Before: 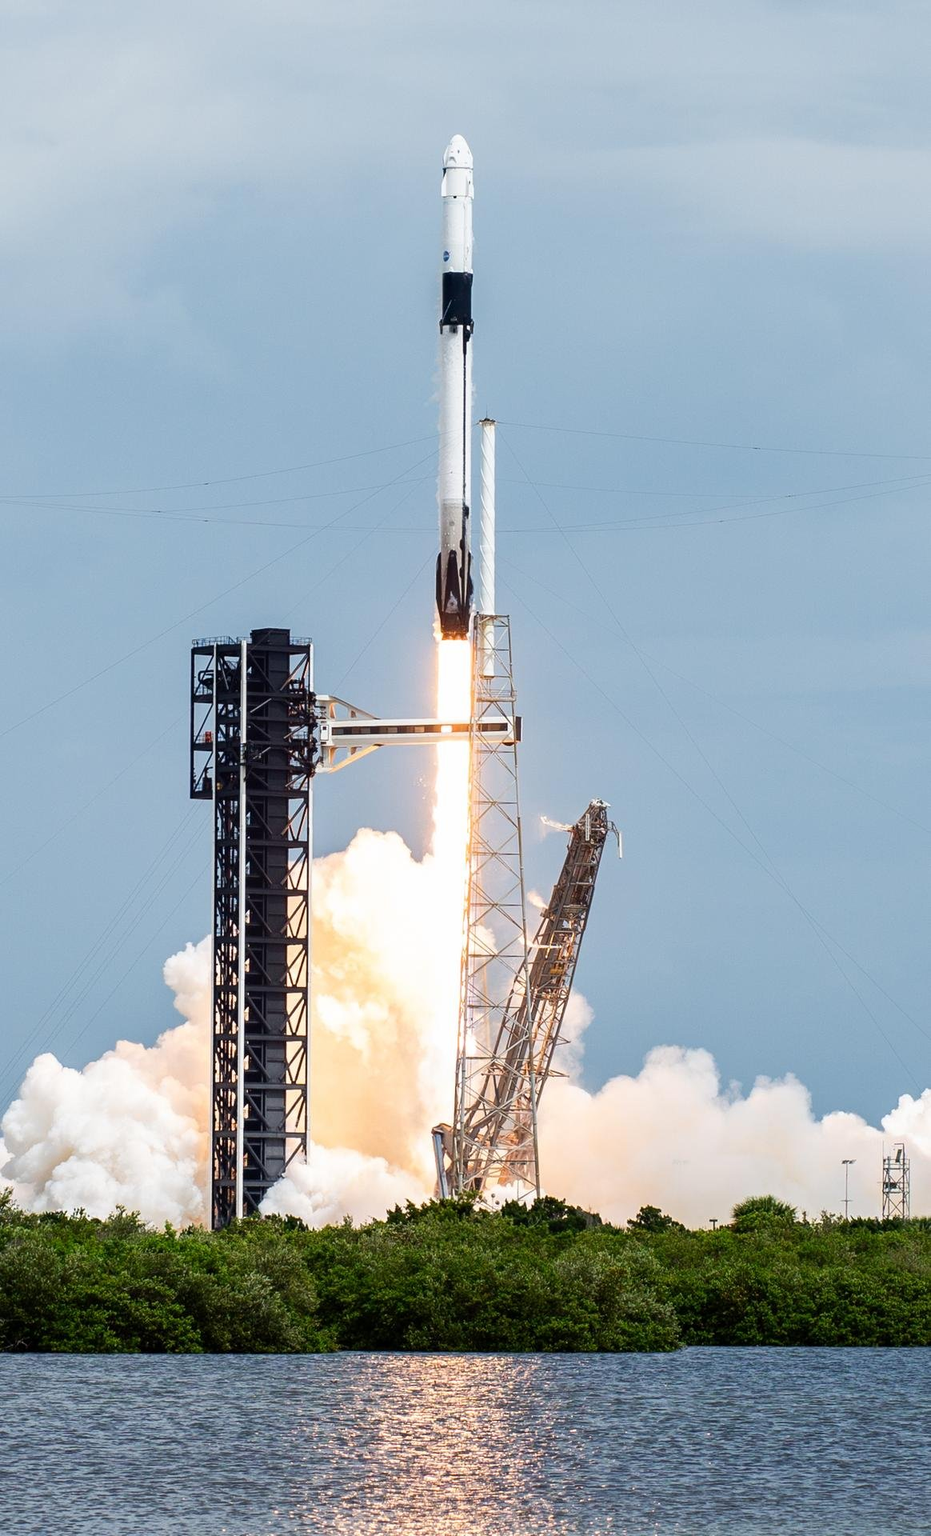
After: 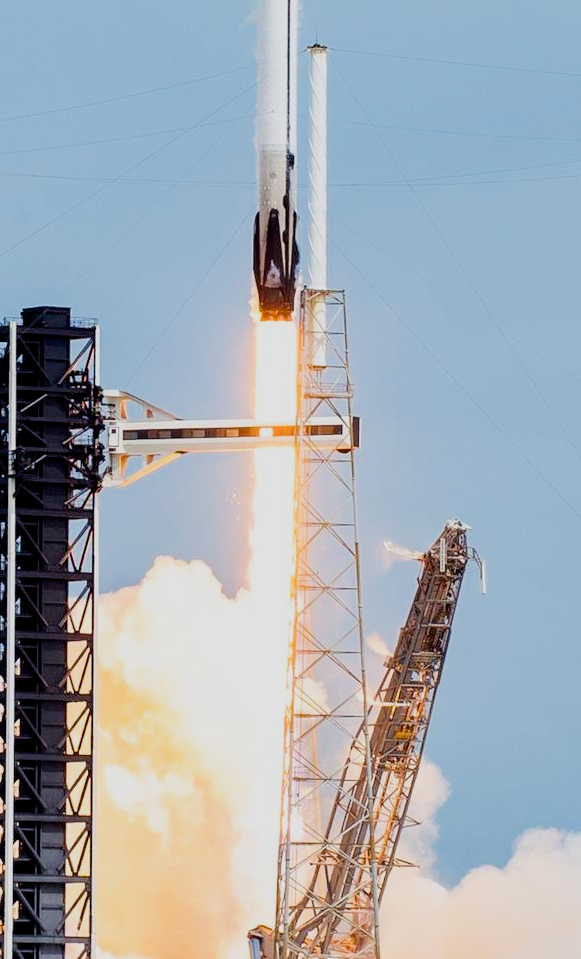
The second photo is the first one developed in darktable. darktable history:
color balance rgb: global offset › luminance -0.505%, perceptual saturation grading › global saturation 25.178%, perceptual brilliance grading › global brilliance 9.429%, perceptual brilliance grading › shadows 15.437%, global vibrance 20%
crop: left 25.151%, top 24.993%, right 24.906%, bottom 25.019%
filmic rgb: black relative exposure -7.65 EV, white relative exposure 4.56 EV, hardness 3.61
